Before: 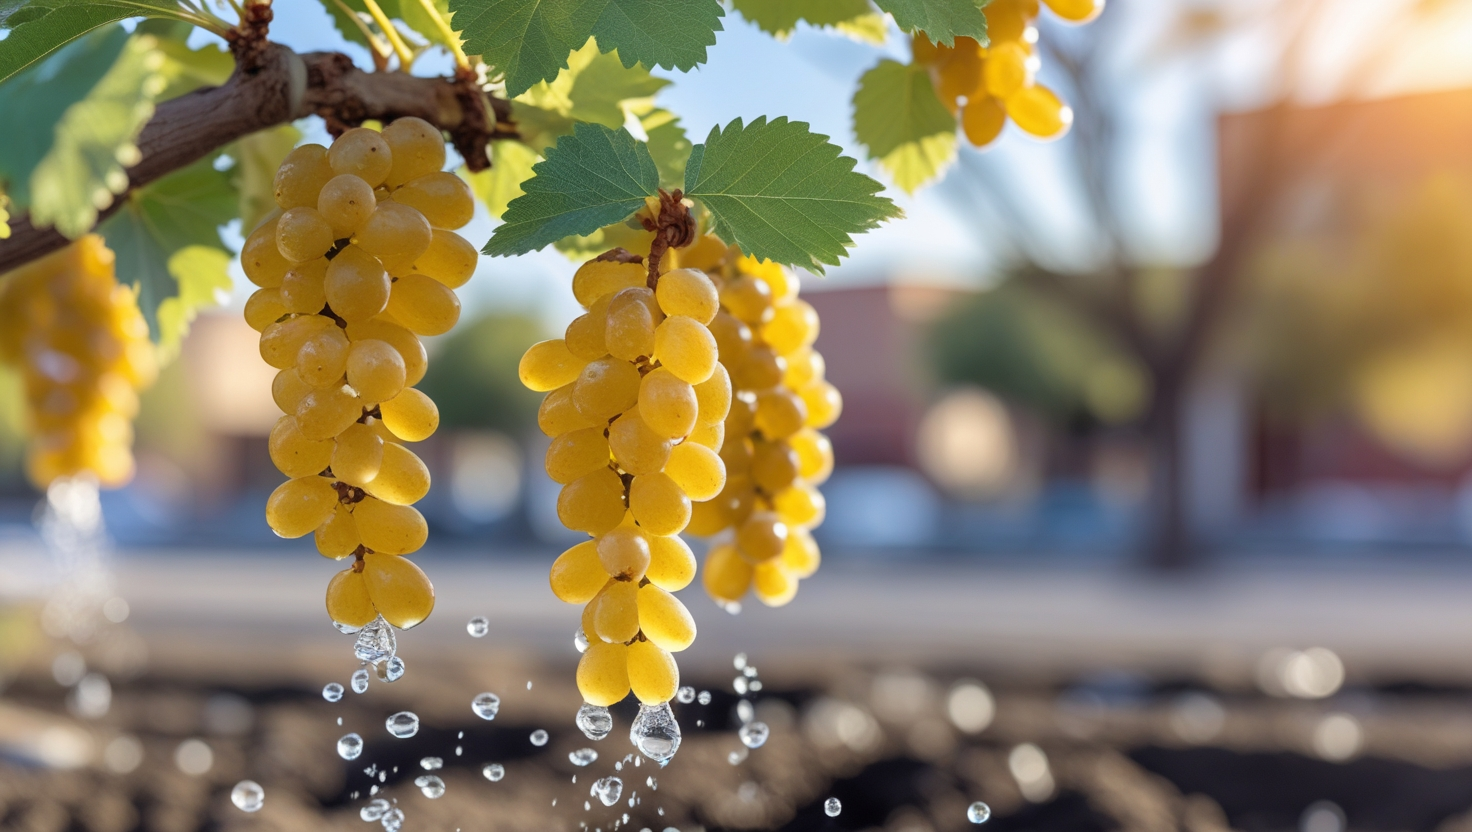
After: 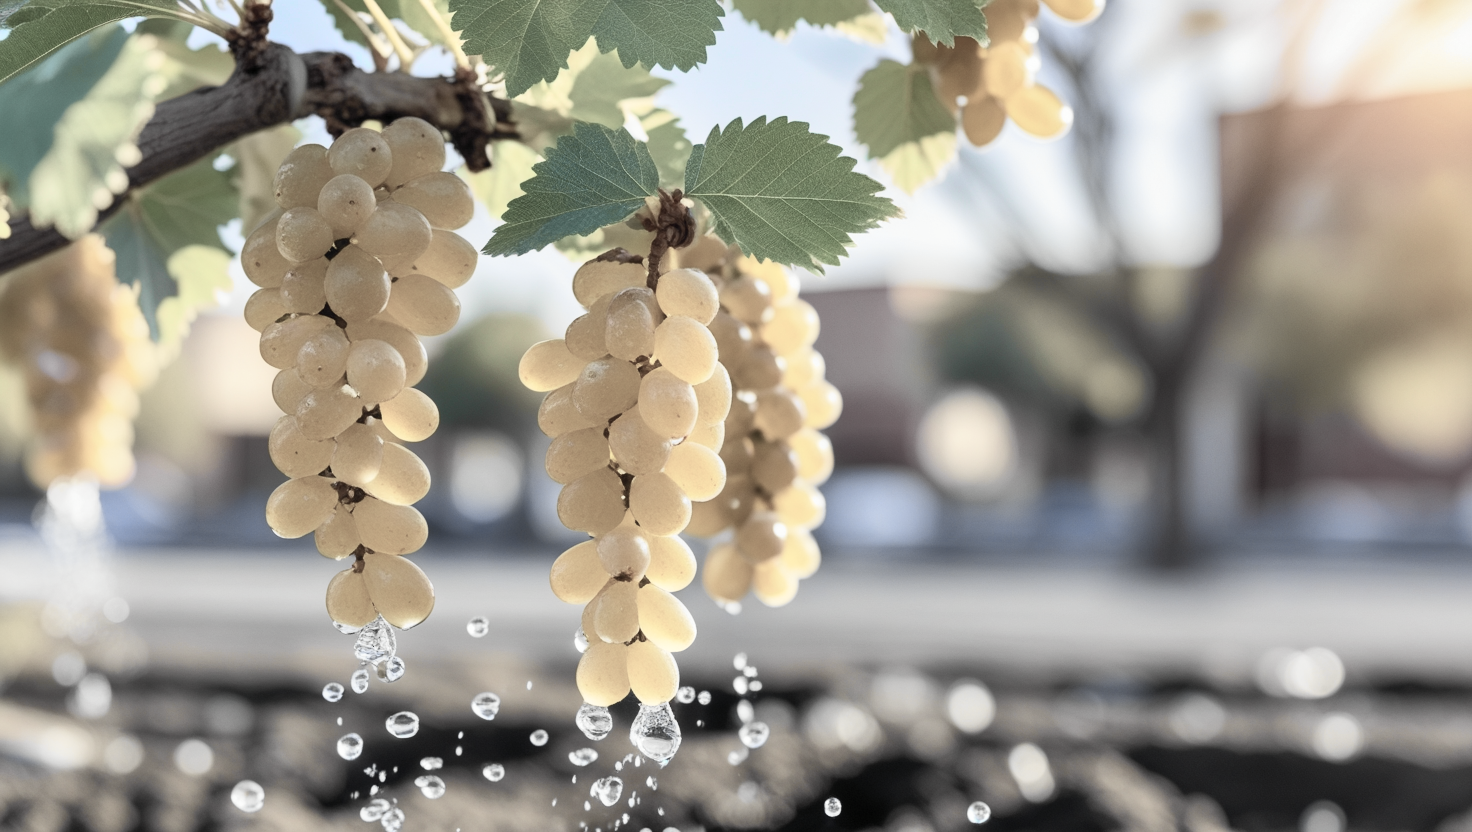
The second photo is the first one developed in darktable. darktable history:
color zones: curves: ch1 [(0.238, 0.163) (0.476, 0.2) (0.733, 0.322) (0.848, 0.134)]
white balance: emerald 1
shadows and highlights: shadows 60, soften with gaussian
tone curve: curves: ch0 [(0, 0) (0.055, 0.057) (0.258, 0.307) (0.434, 0.543) (0.517, 0.657) (0.745, 0.874) (1, 1)]; ch1 [(0, 0) (0.346, 0.307) (0.418, 0.383) (0.46, 0.439) (0.482, 0.493) (0.502, 0.497) (0.517, 0.506) (0.55, 0.561) (0.588, 0.61) (0.646, 0.688) (1, 1)]; ch2 [(0, 0) (0.346, 0.34) (0.431, 0.45) (0.485, 0.499) (0.5, 0.503) (0.527, 0.508) (0.545, 0.562) (0.679, 0.706) (1, 1)], color space Lab, independent channels, preserve colors none
